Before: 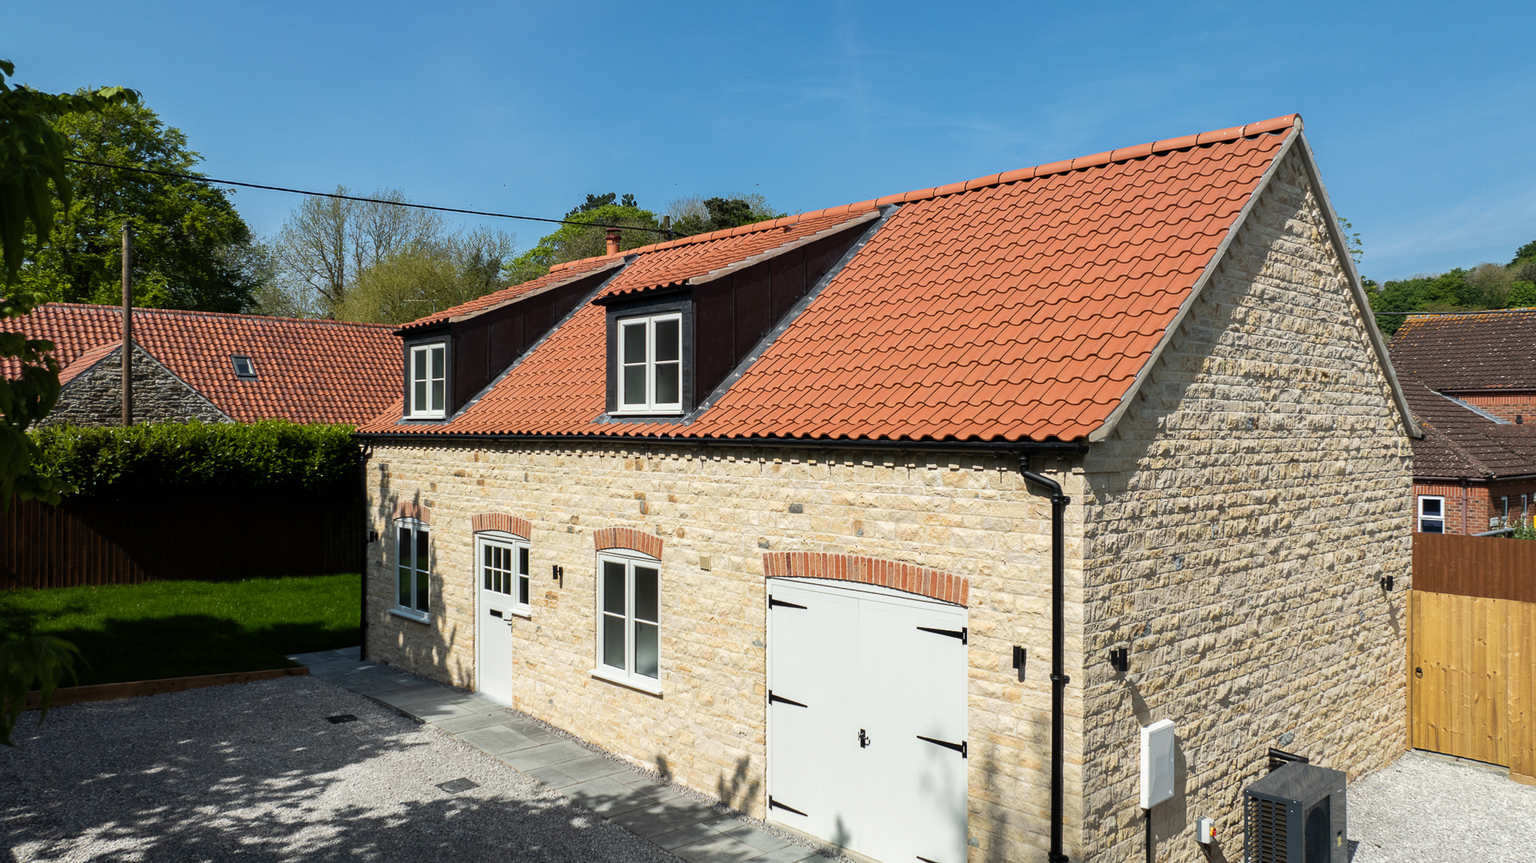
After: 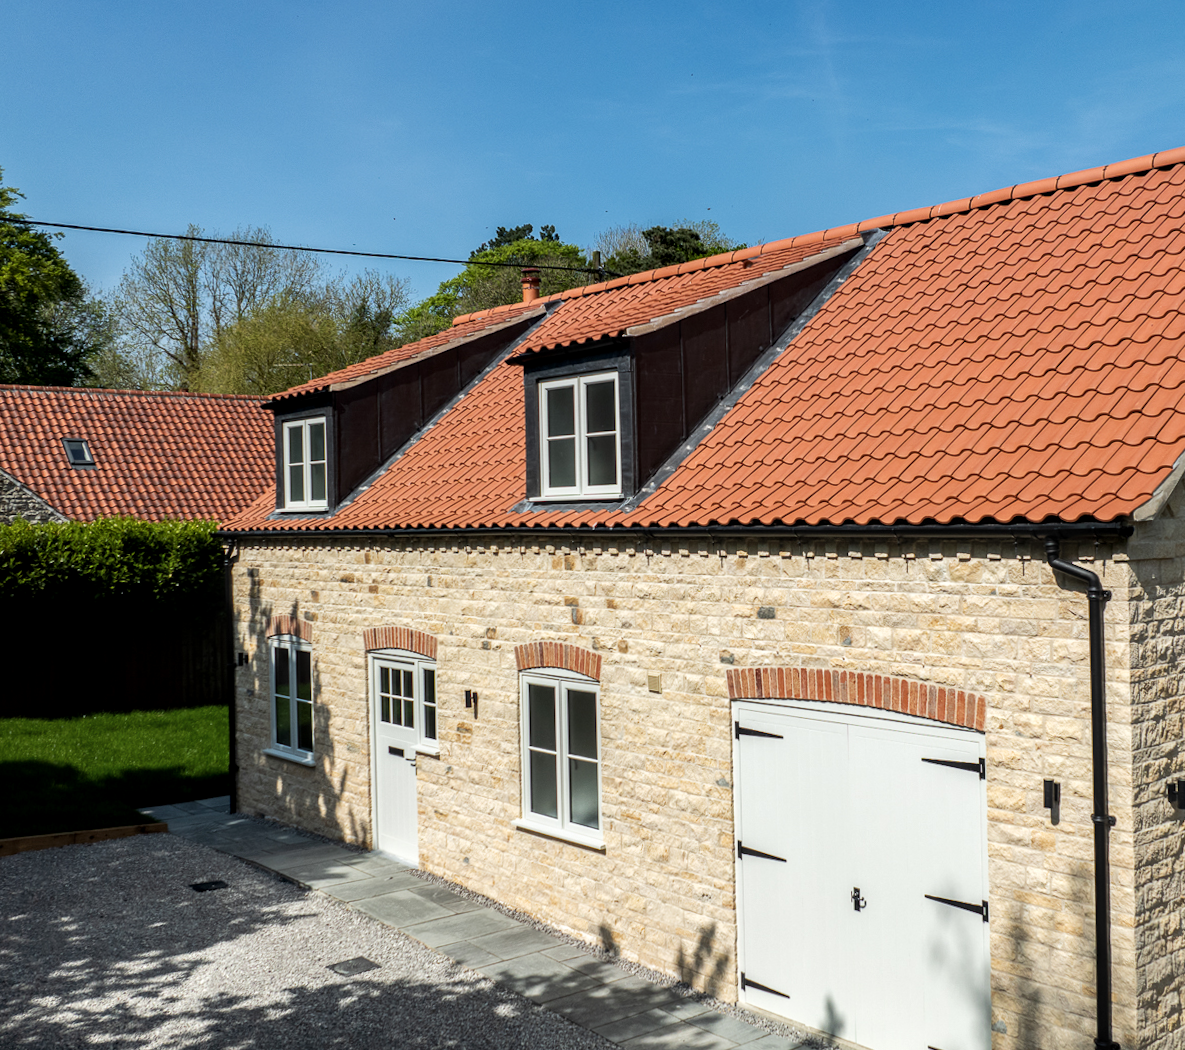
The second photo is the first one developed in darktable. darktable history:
rotate and perspective: rotation -1.32°, lens shift (horizontal) -0.031, crop left 0.015, crop right 0.985, crop top 0.047, crop bottom 0.982
local contrast: detail 130%
crop: left 10.644%, right 26.528%
